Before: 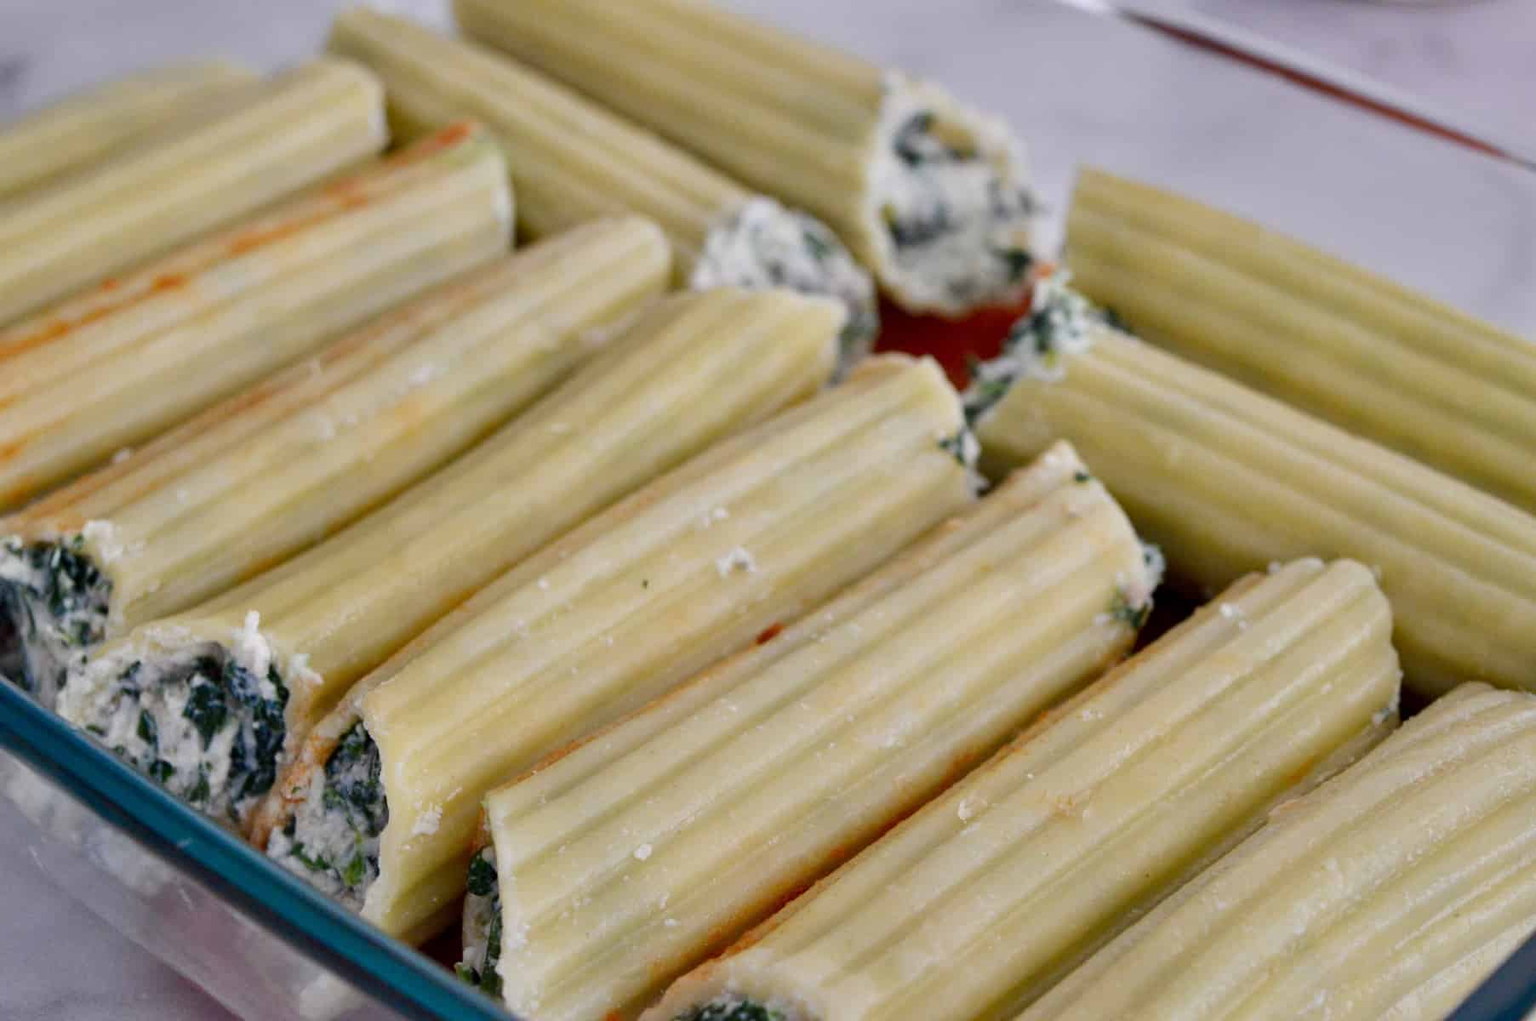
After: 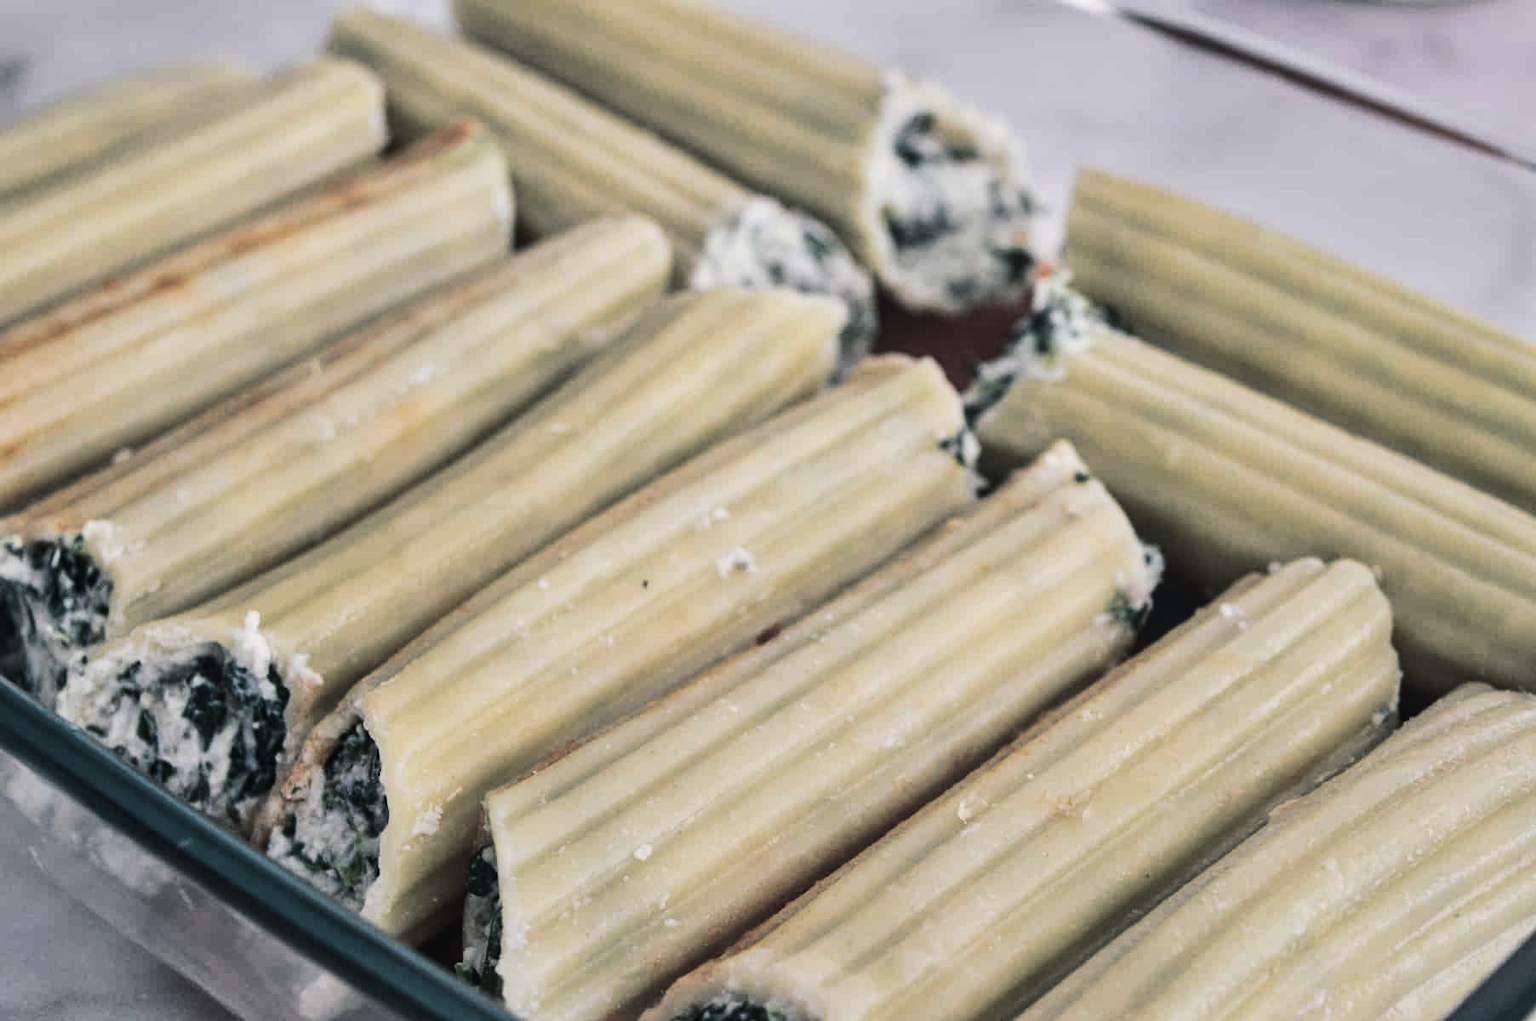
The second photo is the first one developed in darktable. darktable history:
contrast brightness saturation: contrast 0.25, saturation -0.31
split-toning: shadows › hue 201.6°, shadows › saturation 0.16, highlights › hue 50.4°, highlights › saturation 0.2, balance -49.9
local contrast: detail 110%
